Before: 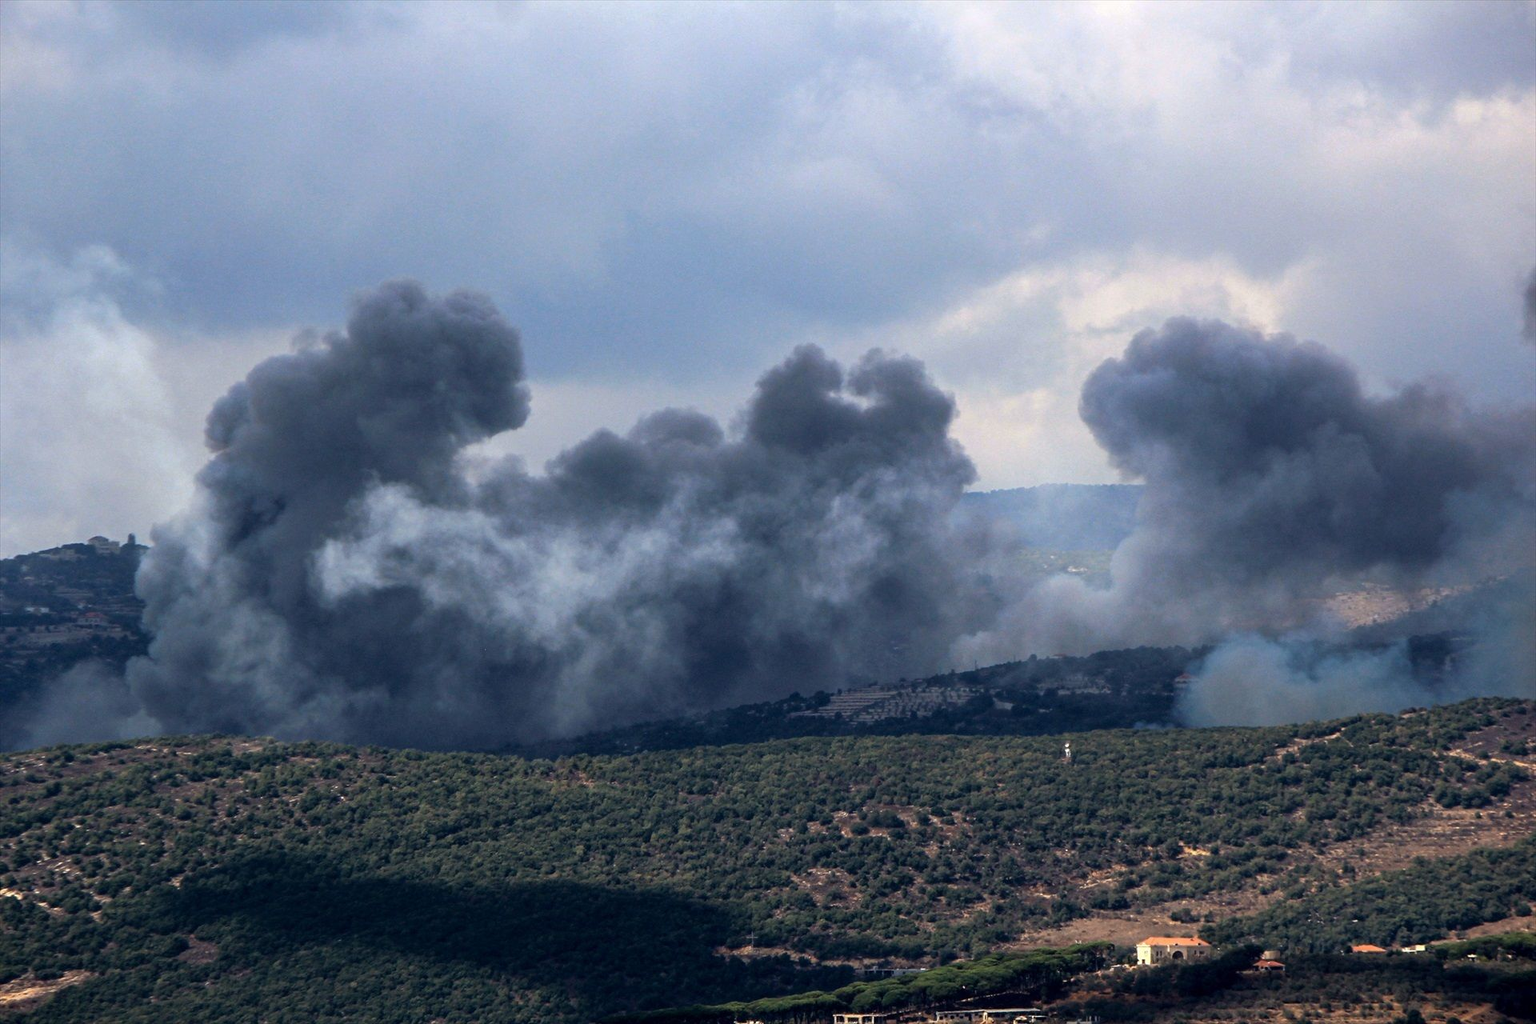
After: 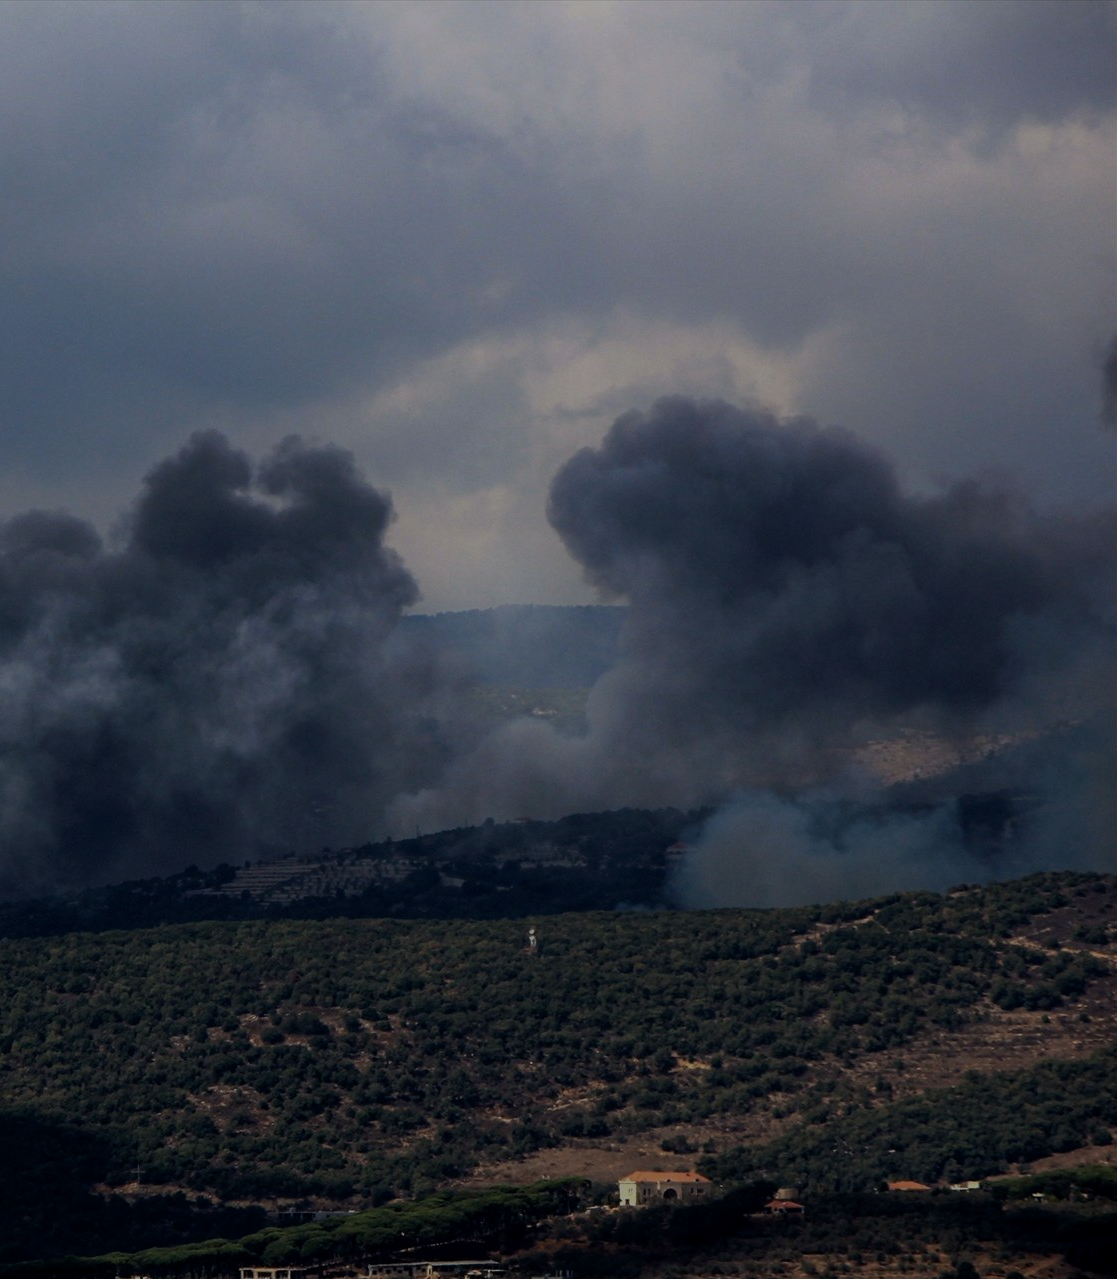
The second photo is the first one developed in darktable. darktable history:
tone equalizer: -8 EV -1.97 EV, -7 EV -1.98 EV, -6 EV -1.96 EV, -5 EV -1.99 EV, -4 EV -1.99 EV, -3 EV -1.98 EV, -2 EV -2 EV, -1 EV -1.62 EV, +0 EV -1.99 EV, smoothing diameter 2.07%, edges refinement/feathering 19.18, mask exposure compensation -1.57 EV, filter diffusion 5
crop: left 41.809%
exposure: black level correction 0.001, exposure 0.137 EV, compensate highlight preservation false
